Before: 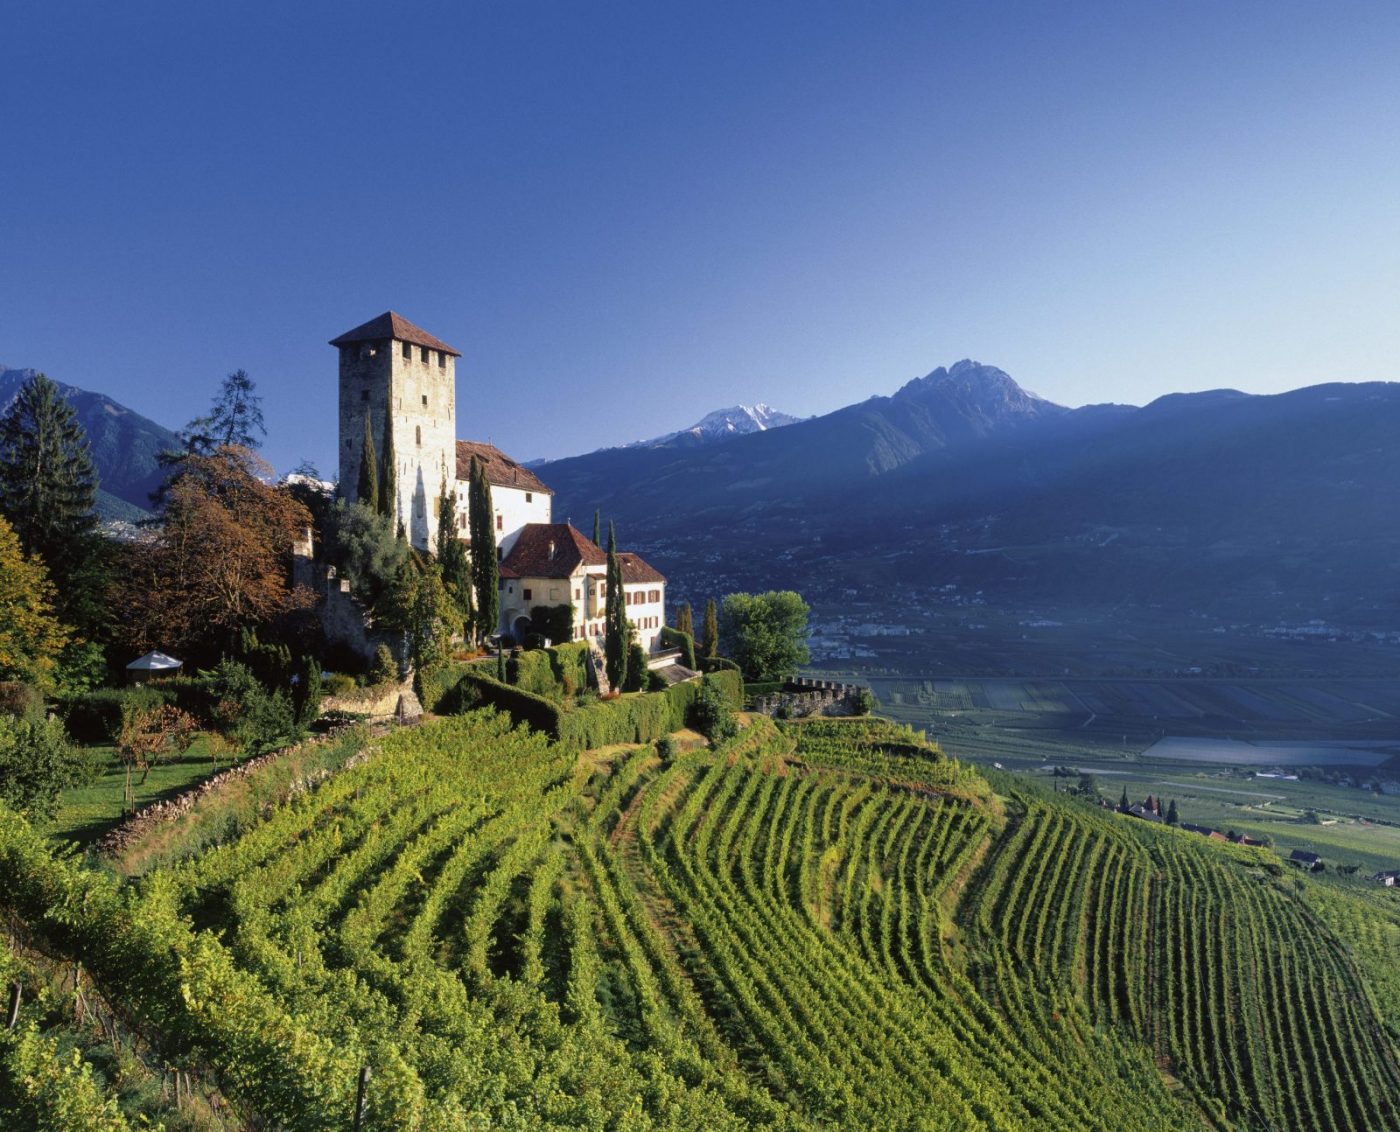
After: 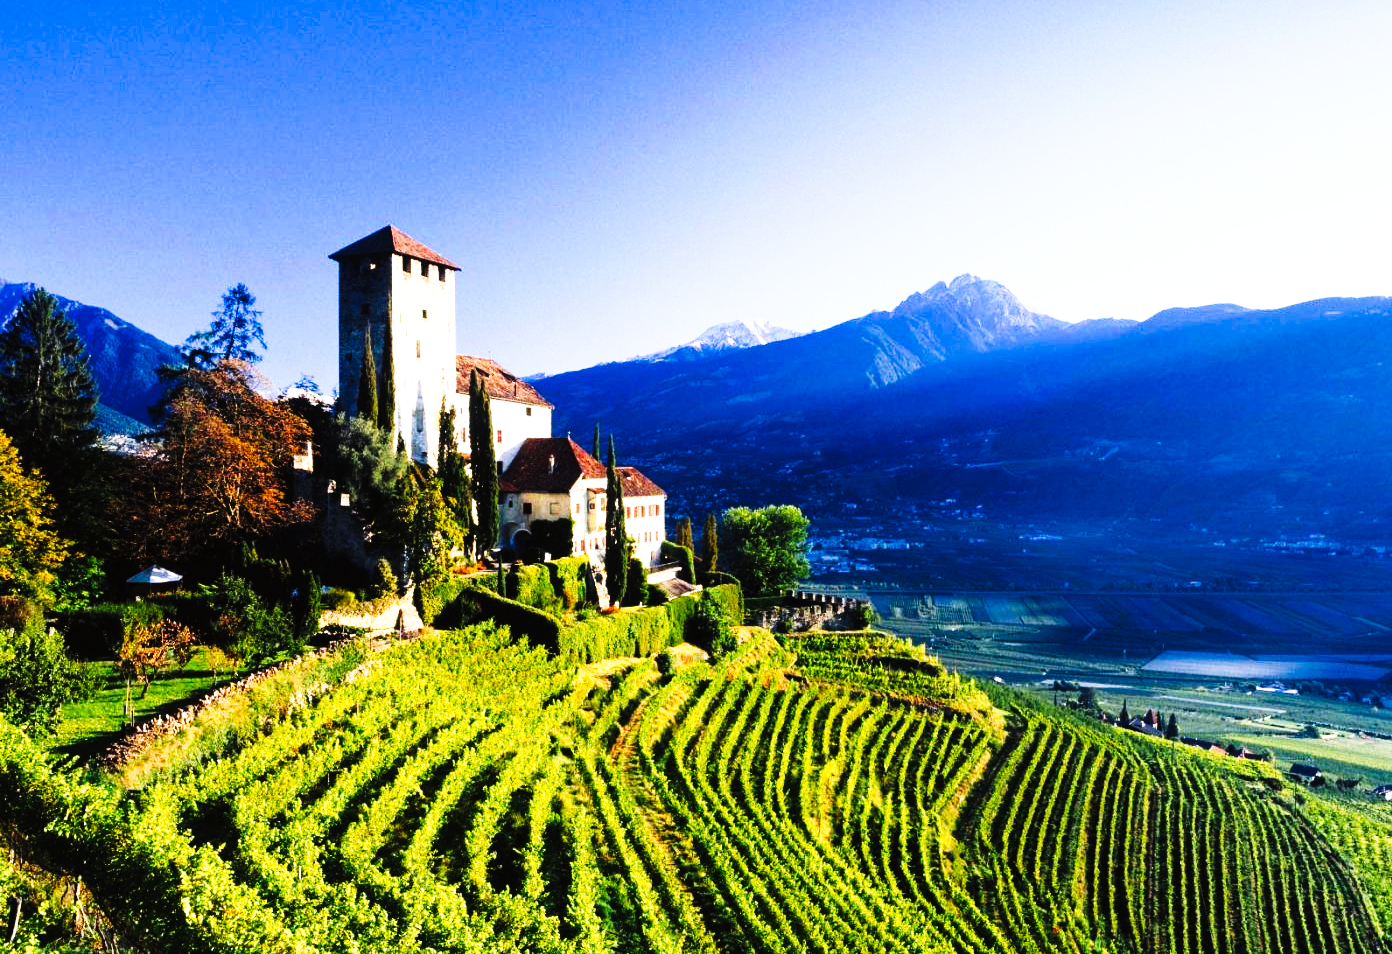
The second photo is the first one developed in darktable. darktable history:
crop: top 7.625%, bottom 8.027%
tone curve: curves: ch0 [(0, 0) (0.003, 0.006) (0.011, 0.008) (0.025, 0.011) (0.044, 0.015) (0.069, 0.019) (0.1, 0.023) (0.136, 0.03) (0.177, 0.042) (0.224, 0.065) (0.277, 0.103) (0.335, 0.177) (0.399, 0.294) (0.468, 0.463) (0.543, 0.639) (0.623, 0.805) (0.709, 0.909) (0.801, 0.967) (0.898, 0.989) (1, 1)], preserve colors none
exposure: exposure 0.661 EV, compensate highlight preservation false
